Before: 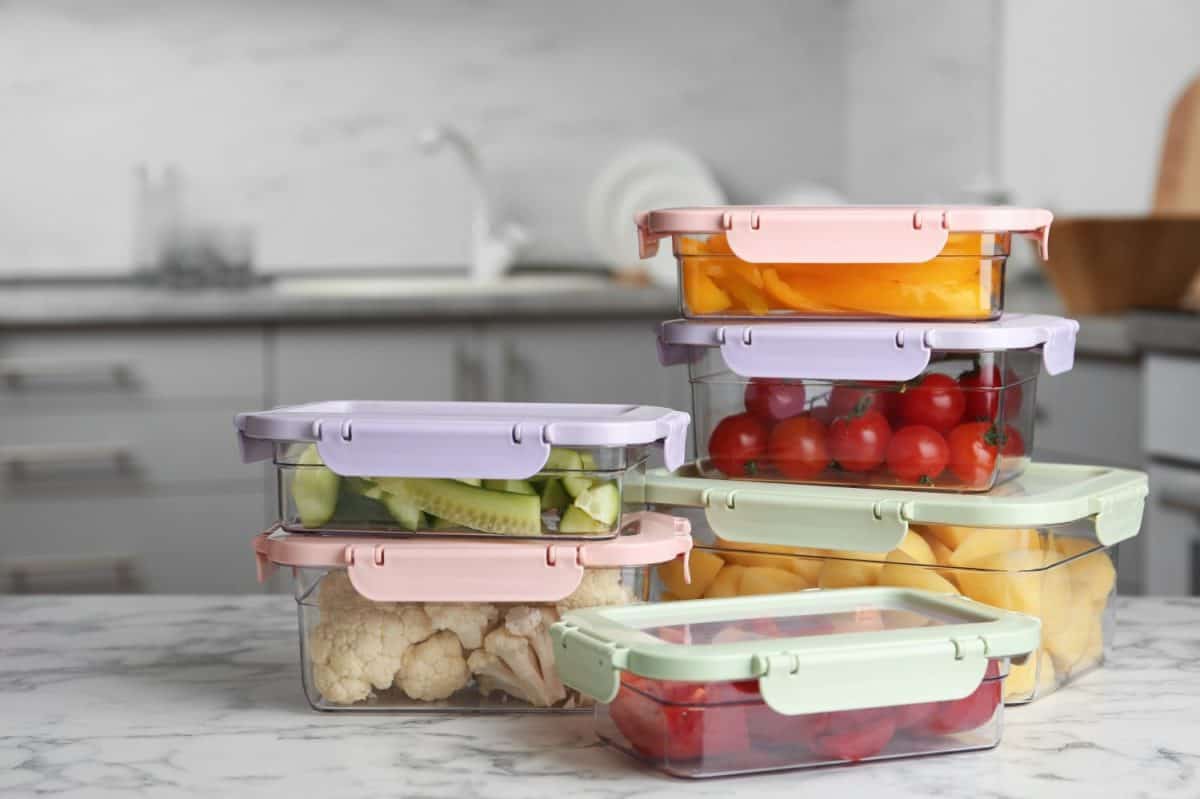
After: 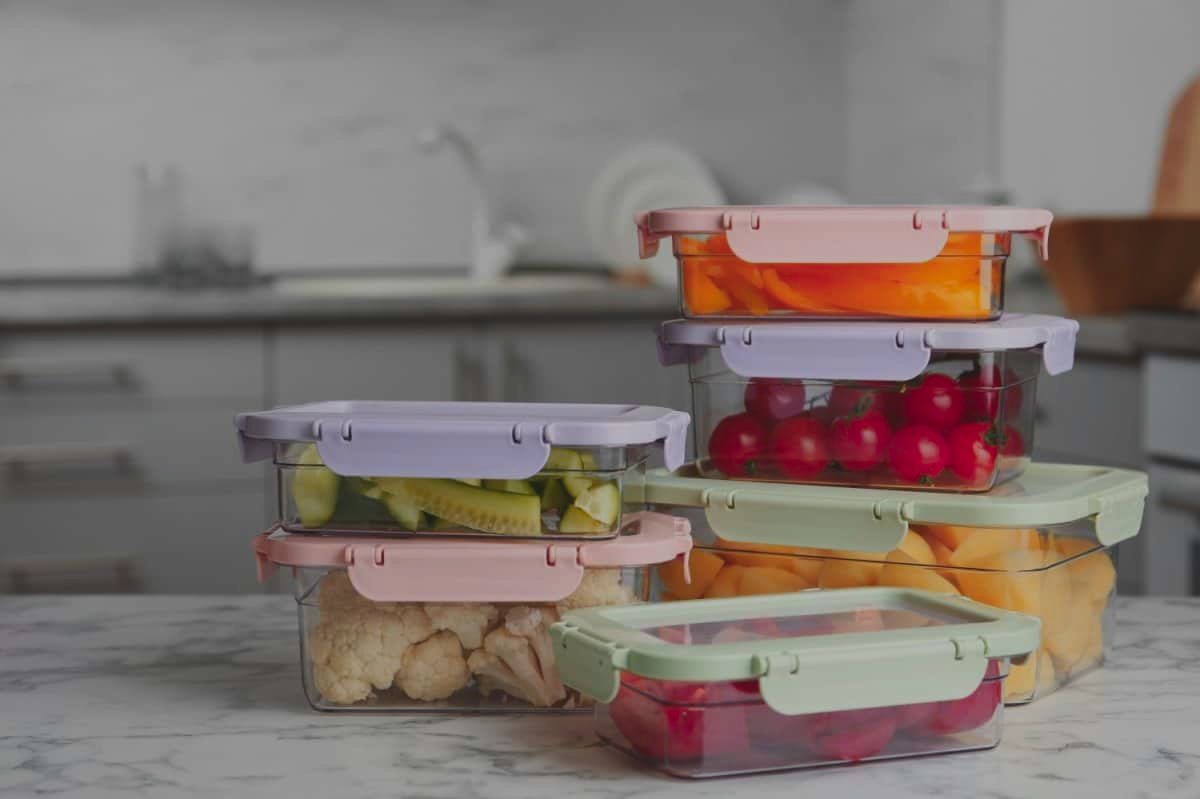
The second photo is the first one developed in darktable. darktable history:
exposure: black level correction -0.016, exposure -1.018 EV, compensate highlight preservation false
contrast brightness saturation: saturation 0.13
color zones: curves: ch1 [(0.235, 0.558) (0.75, 0.5)]; ch2 [(0.25, 0.462) (0.749, 0.457)], mix 40.67%
